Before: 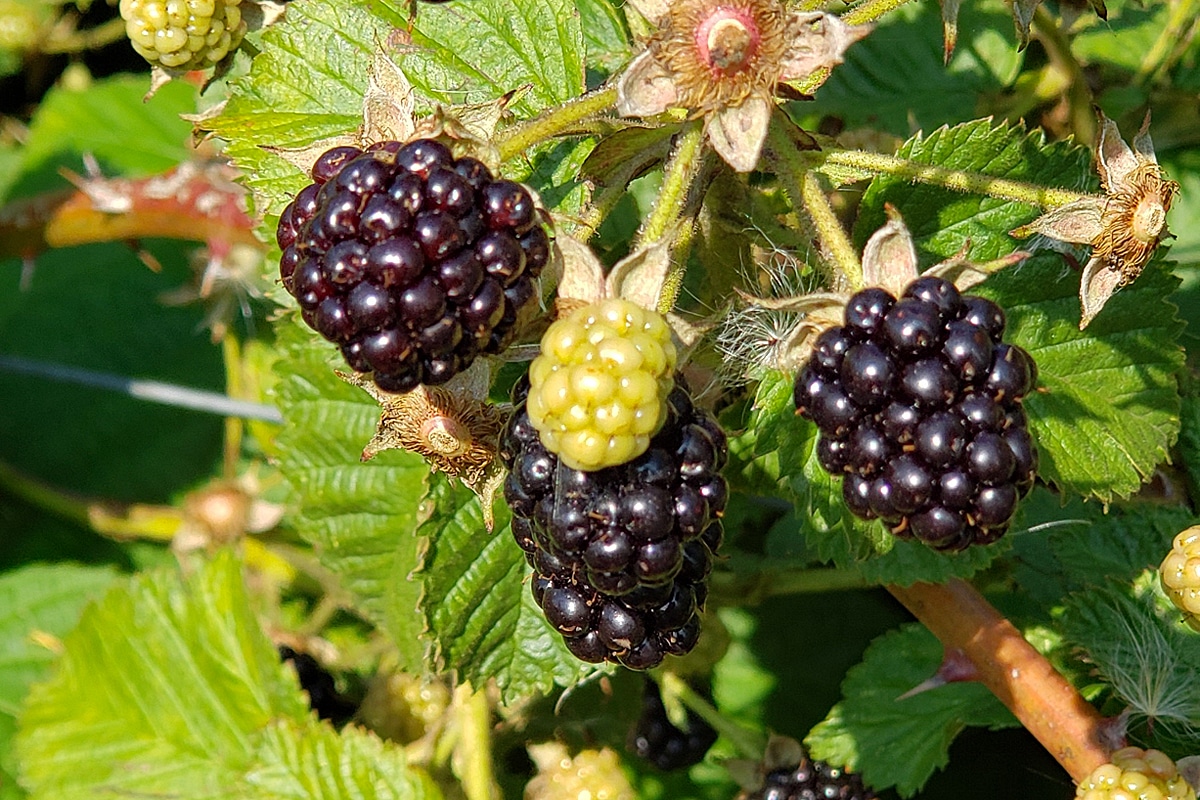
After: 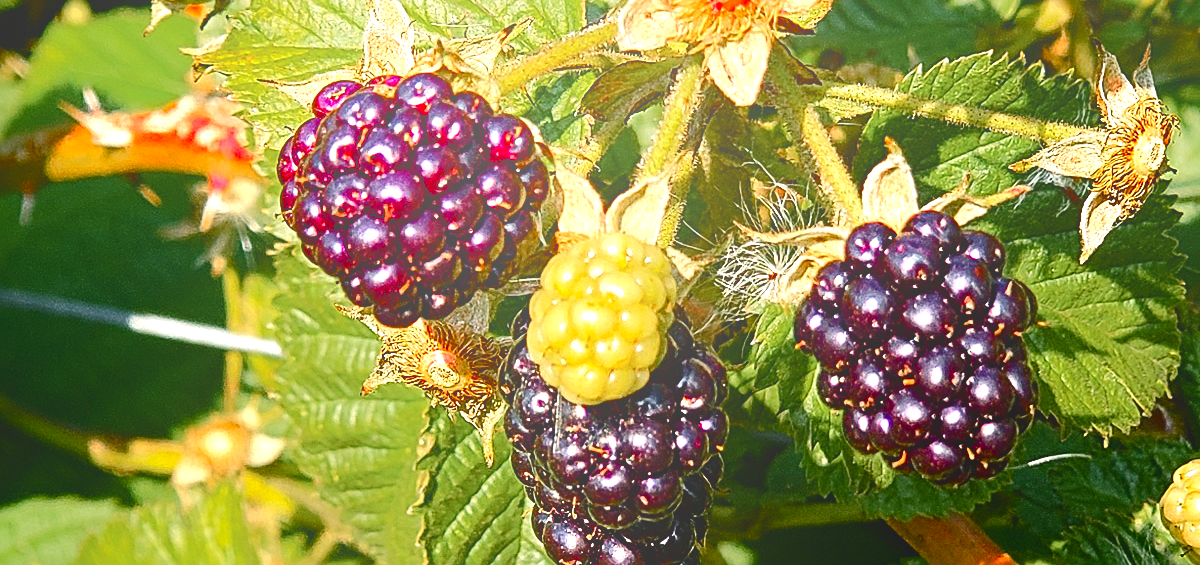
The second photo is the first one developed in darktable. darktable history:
bloom: size 38%, threshold 95%, strength 30%
crop and rotate: top 8.293%, bottom 20.996%
contrast brightness saturation: contrast 0.21, brightness -0.11, saturation 0.21
color zones: curves: ch0 [(0, 0.48) (0.209, 0.398) (0.305, 0.332) (0.429, 0.493) (0.571, 0.5) (0.714, 0.5) (0.857, 0.5) (1, 0.48)]; ch1 [(0, 0.736) (0.143, 0.625) (0.225, 0.371) (0.429, 0.256) (0.571, 0.241) (0.714, 0.213) (0.857, 0.48) (1, 0.736)]; ch2 [(0, 0.448) (0.143, 0.498) (0.286, 0.5) (0.429, 0.5) (0.571, 0.5) (0.714, 0.5) (0.857, 0.5) (1, 0.448)]
exposure: exposure 1.16 EV, compensate exposure bias true, compensate highlight preservation false
color balance rgb: shadows lift › chroma 1%, shadows lift › hue 217.2°, power › hue 310.8°, highlights gain › chroma 2%, highlights gain › hue 44.4°, global offset › luminance 0.25%, global offset › hue 171.6°, perceptual saturation grading › global saturation 14.09%, perceptual saturation grading › highlights -30%, perceptual saturation grading › shadows 50.67%, global vibrance 25%, contrast 20%
sharpen: radius 3.119
